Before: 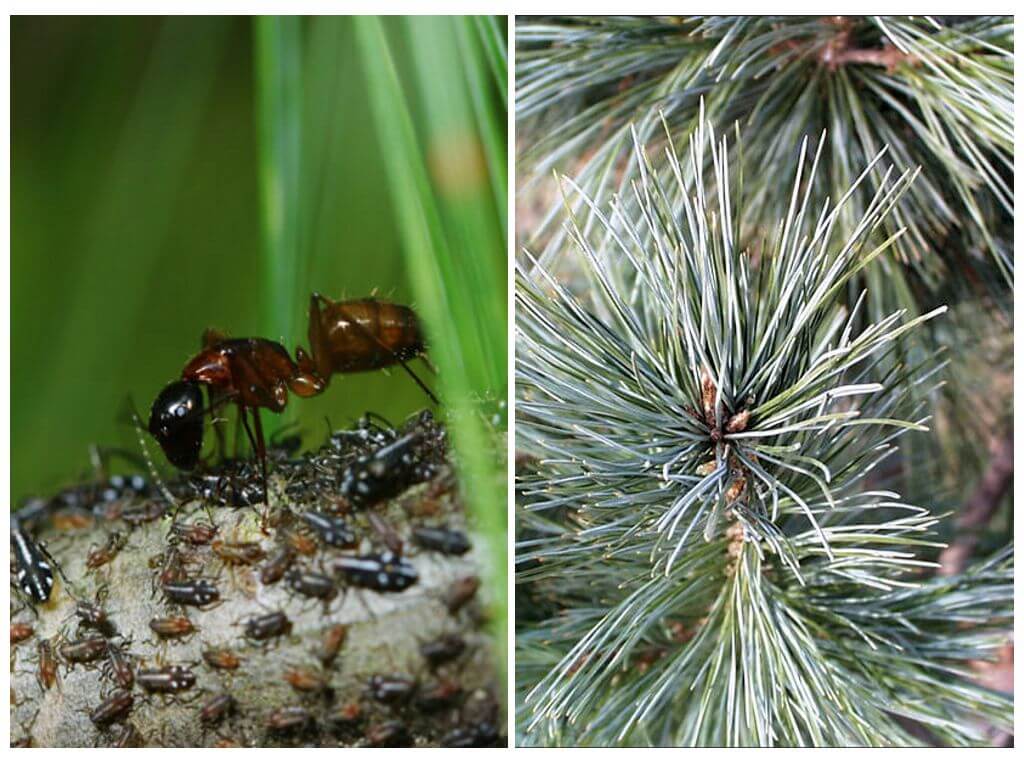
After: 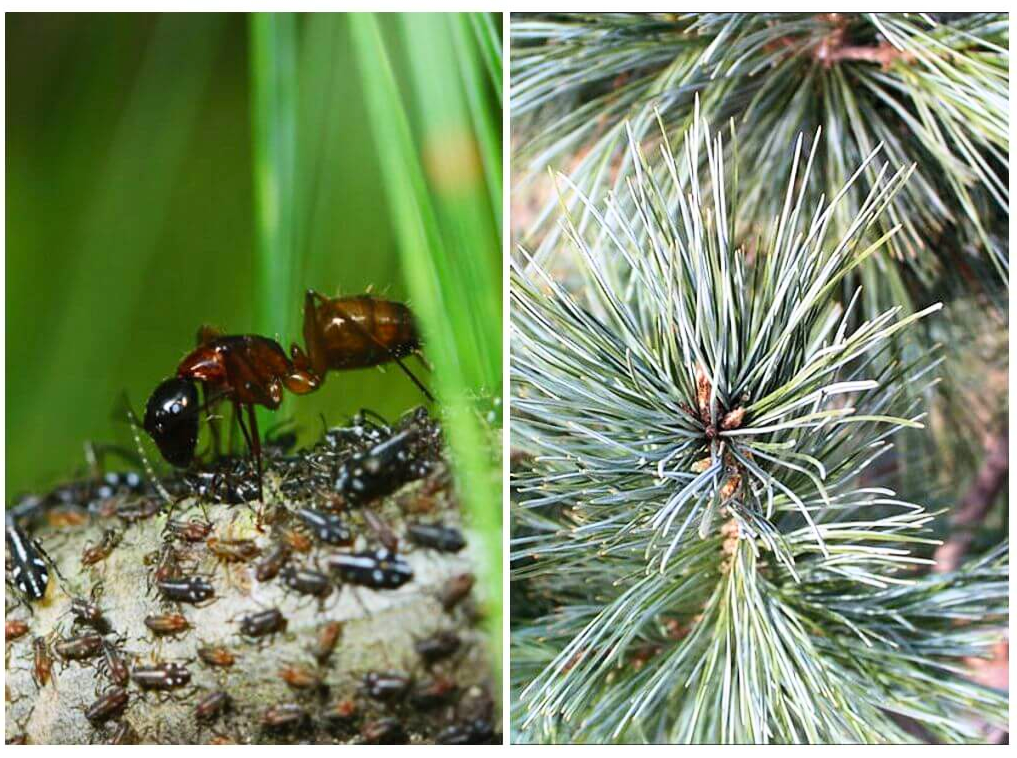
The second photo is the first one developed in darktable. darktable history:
crop: left 0.497%, top 0.492%, right 0.163%, bottom 0.69%
contrast brightness saturation: contrast 0.202, brightness 0.159, saturation 0.224
